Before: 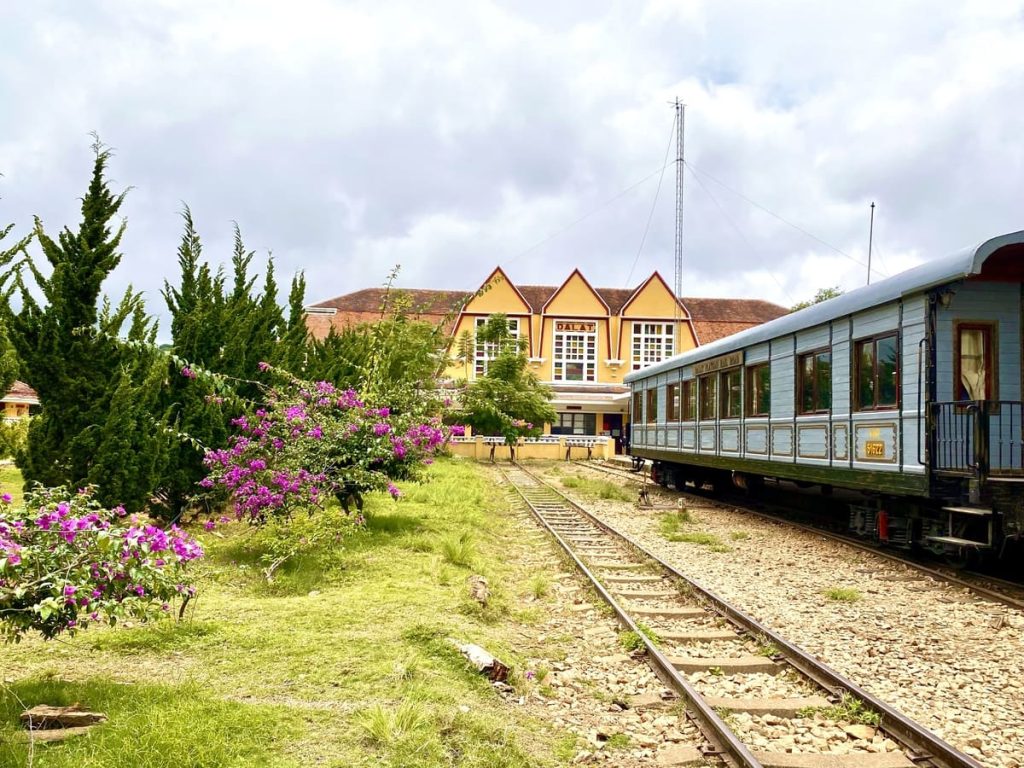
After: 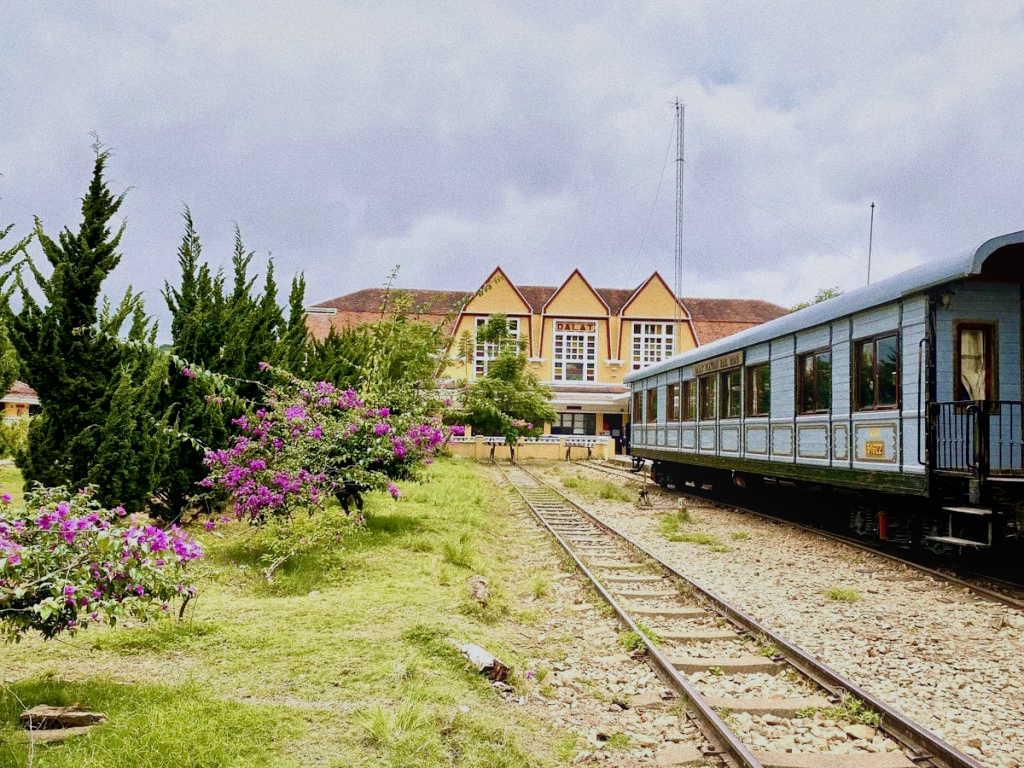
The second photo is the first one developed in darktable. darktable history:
filmic rgb: black relative exposure -7.65 EV, white relative exposure 4.56 EV, hardness 3.61
grain: coarseness 0.09 ISO
bloom: size 16%, threshold 98%, strength 20%
white balance: red 0.984, blue 1.059
local contrast: mode bilateral grid, contrast 20, coarseness 50, detail 132%, midtone range 0.2
